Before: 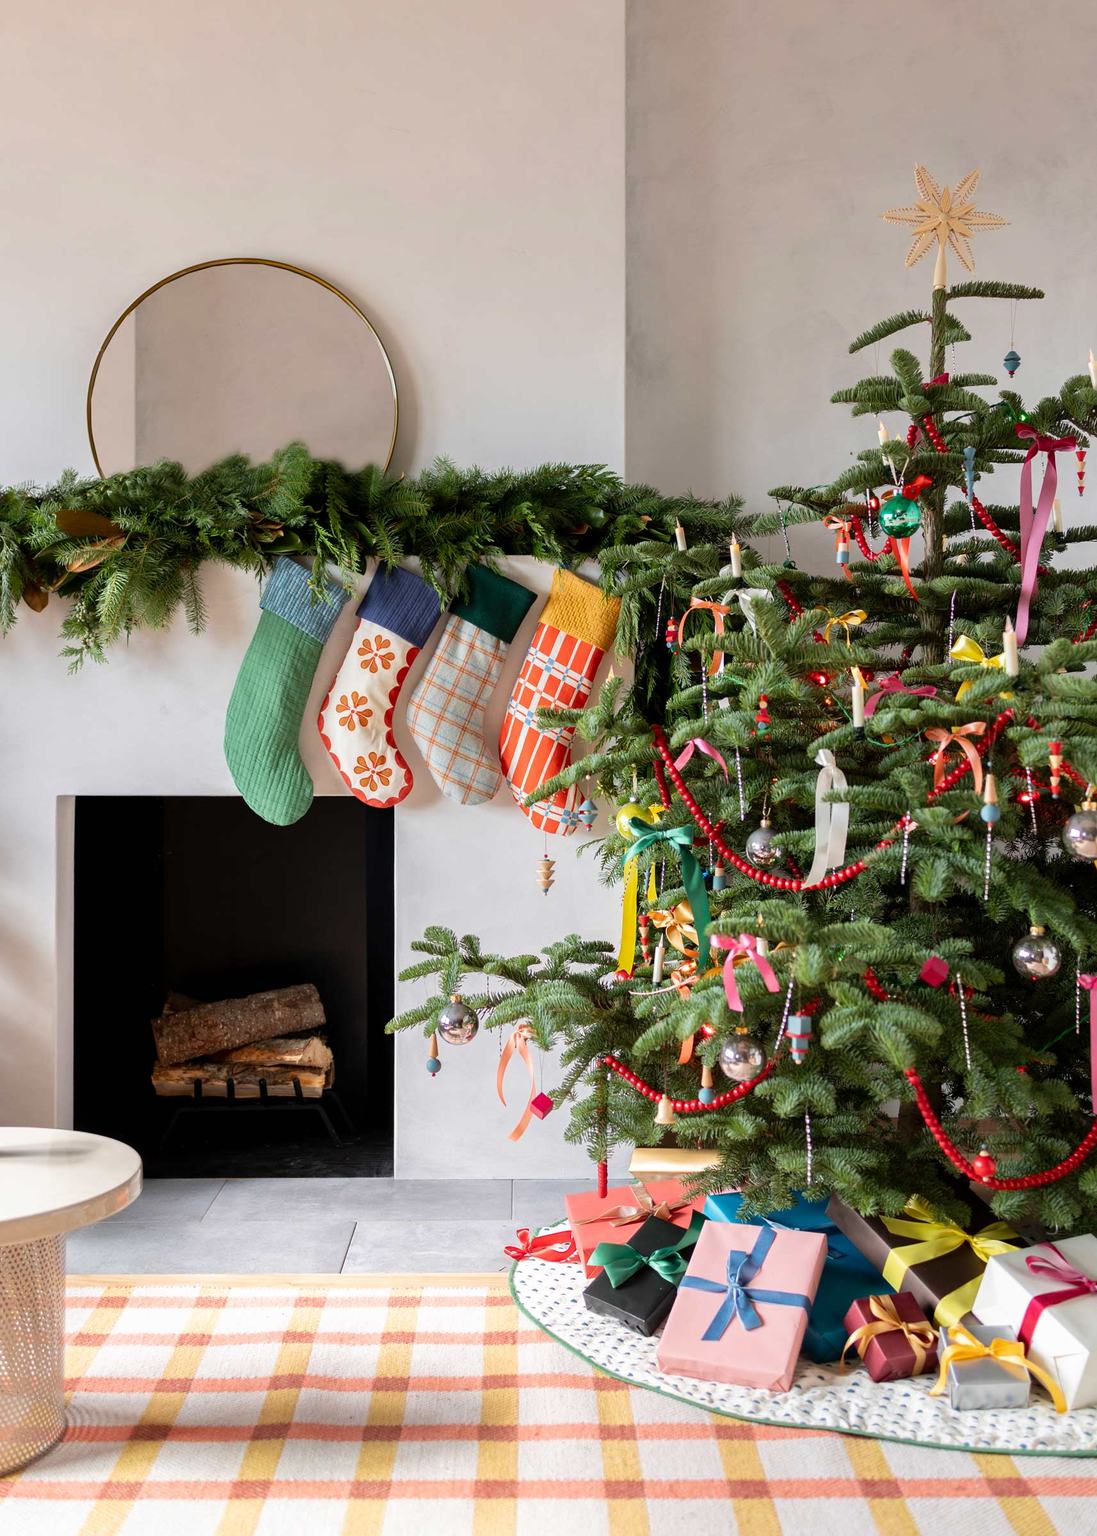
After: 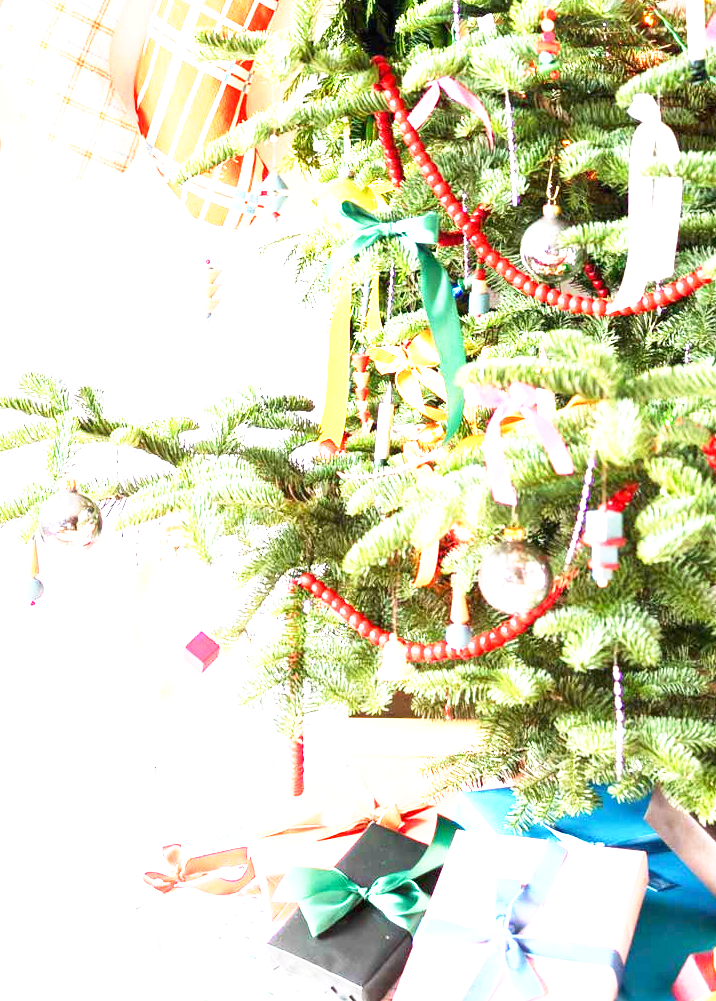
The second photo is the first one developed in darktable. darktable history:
crop: left 37.637%, top 44.857%, right 20.535%, bottom 13.4%
base curve: curves: ch0 [(0, 0) (0.557, 0.834) (1, 1)], preserve colors none
exposure: black level correction 0, exposure 2.147 EV, compensate highlight preservation false
